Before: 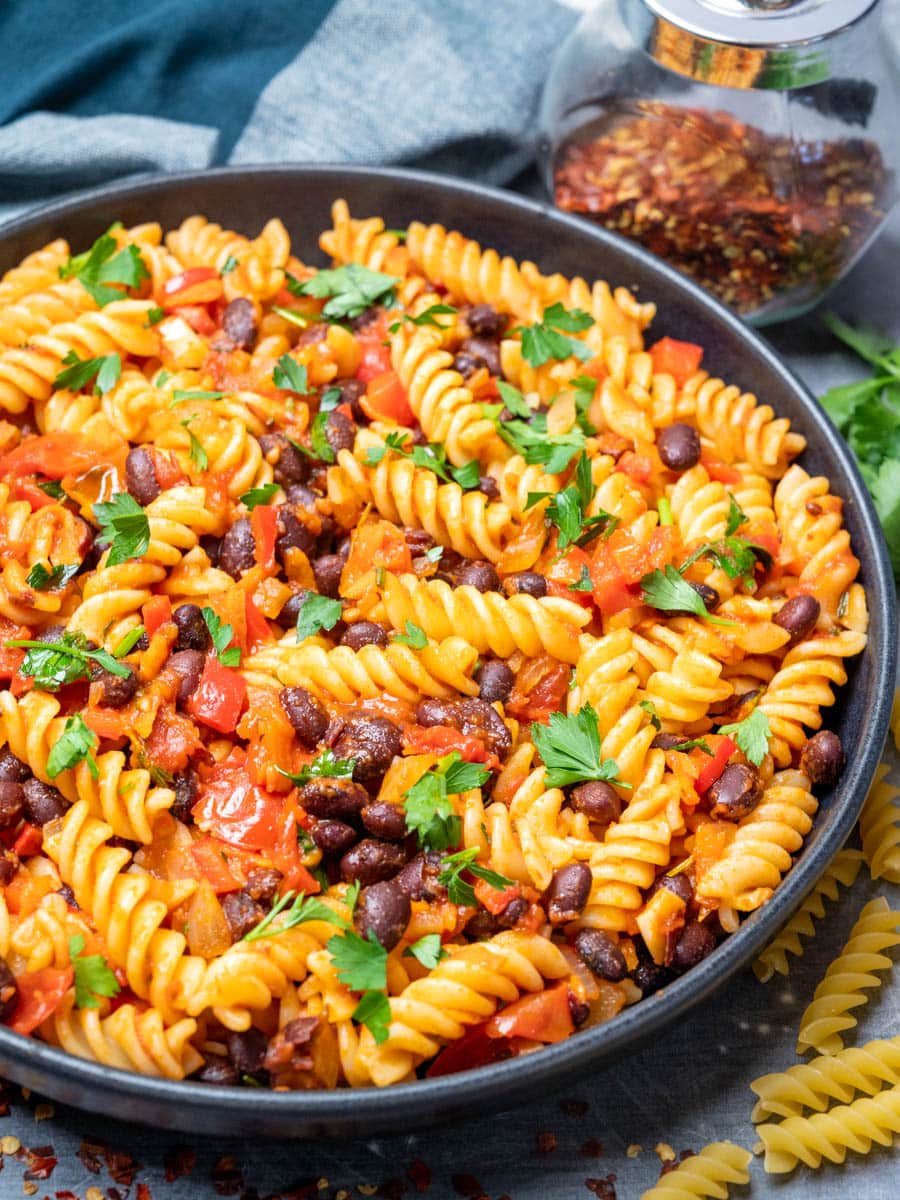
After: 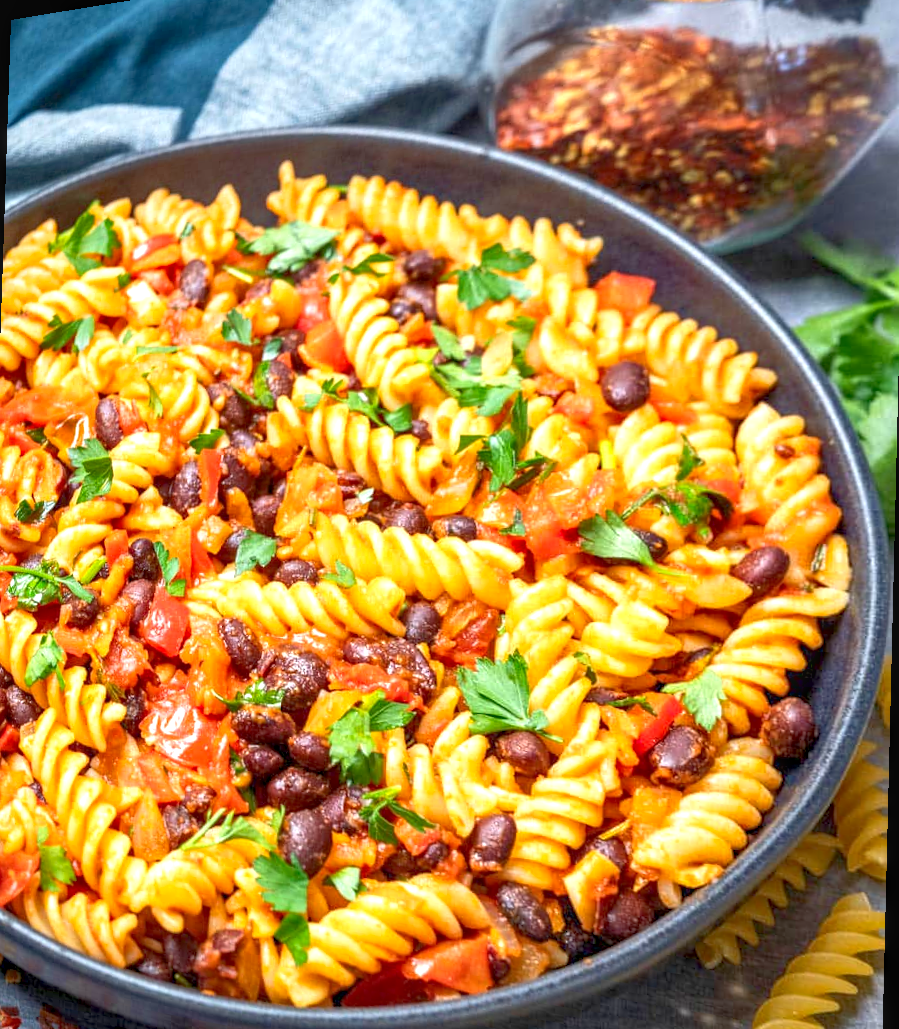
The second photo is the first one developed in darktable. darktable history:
contrast brightness saturation: contrast -0.02, brightness -0.01, saturation 0.03
rotate and perspective: rotation 1.69°, lens shift (vertical) -0.023, lens shift (horizontal) -0.291, crop left 0.025, crop right 0.988, crop top 0.092, crop bottom 0.842
local contrast: on, module defaults
exposure: black level correction 0.001, exposure 0.5 EV, compensate exposure bias true, compensate highlight preservation false
rgb curve: curves: ch0 [(0, 0) (0.072, 0.166) (0.217, 0.293) (0.414, 0.42) (1, 1)], compensate middle gray true, preserve colors basic power
